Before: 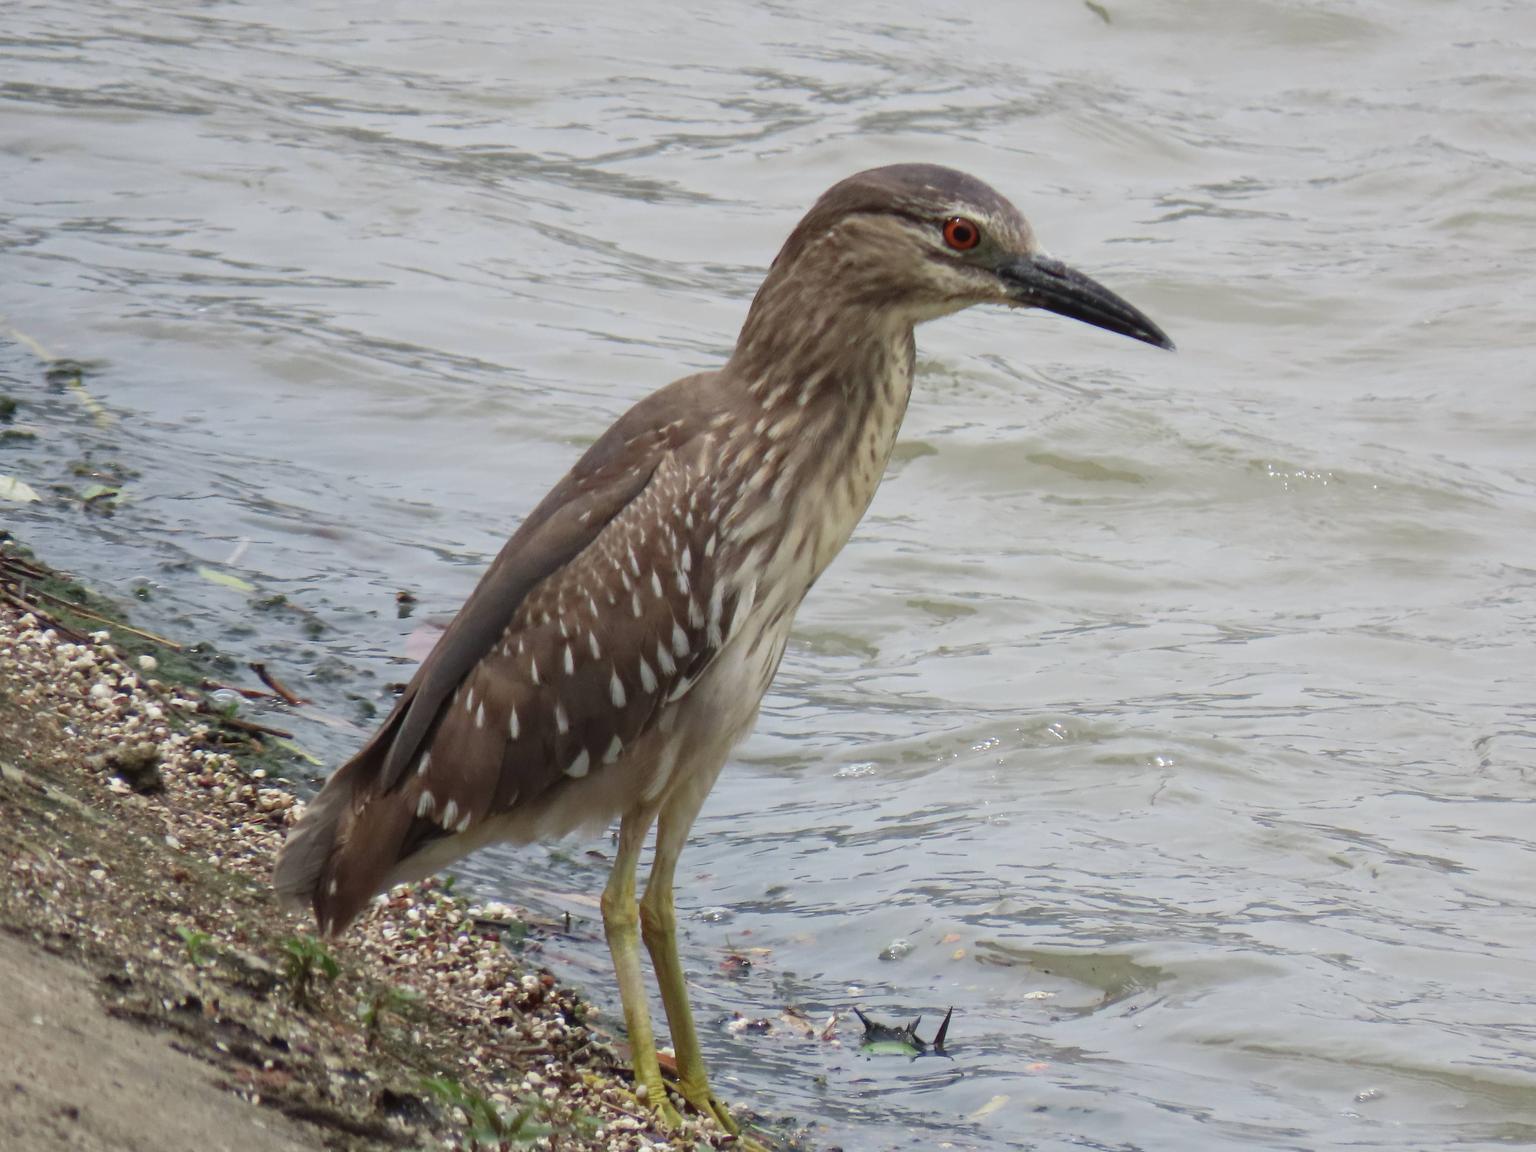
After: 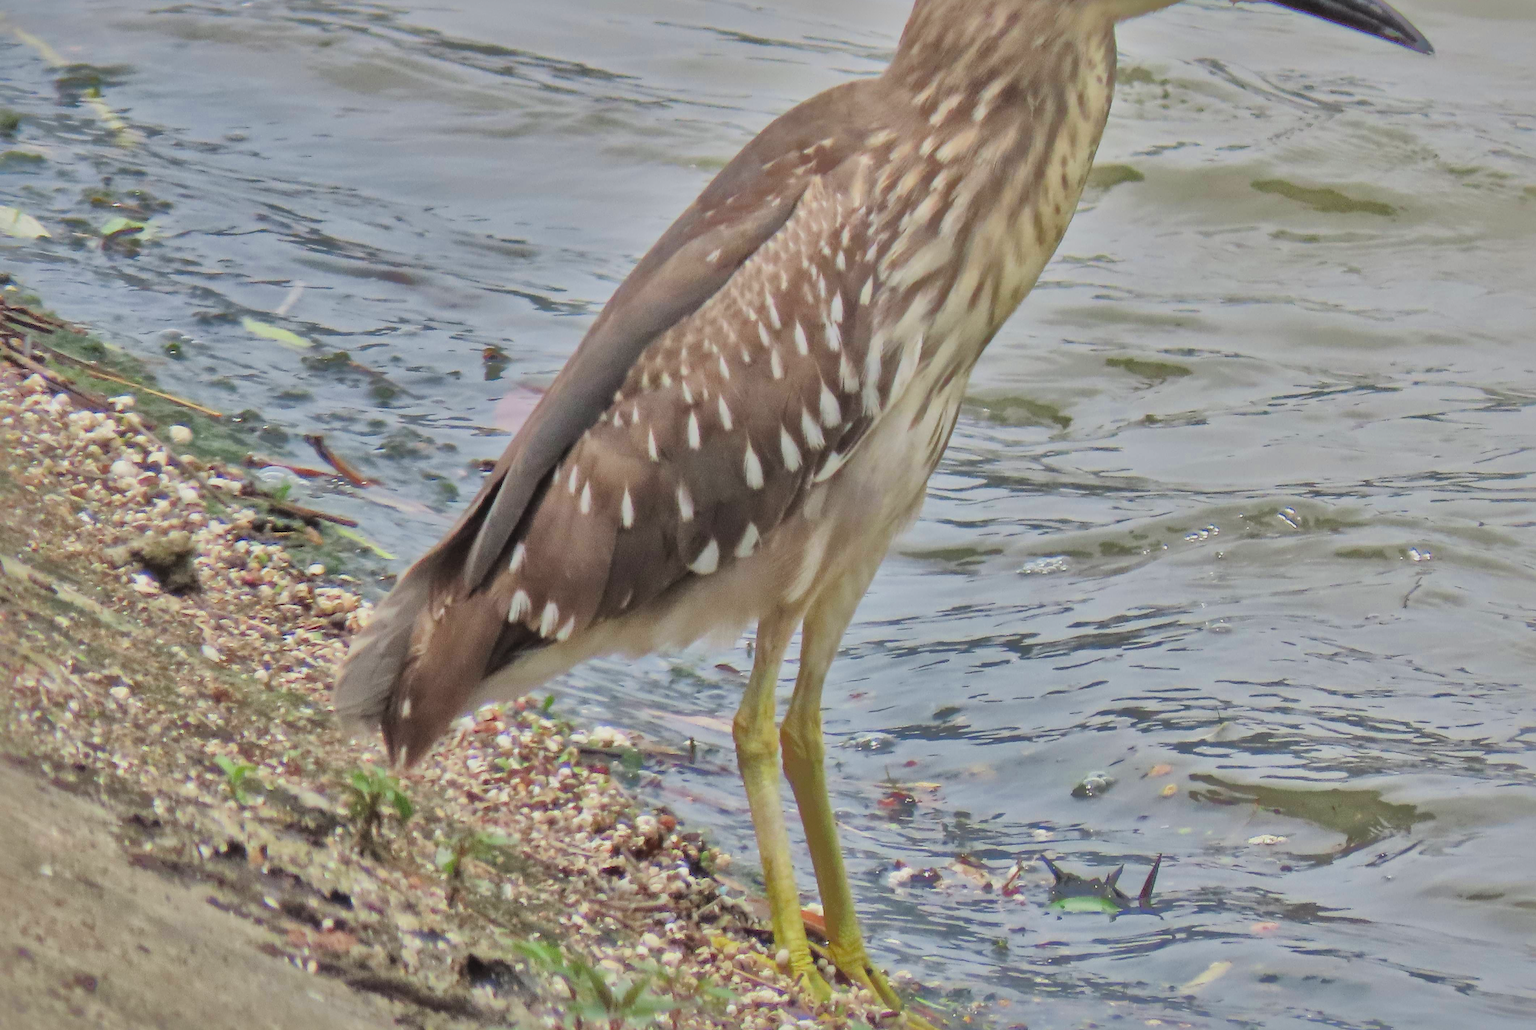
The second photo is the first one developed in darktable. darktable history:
exposure: black level correction 0, exposure 1.281 EV, compensate highlight preservation false
contrast brightness saturation: contrast -0.08, brightness -0.033, saturation -0.108
crop: top 26.635%, right 17.974%
shadows and highlights: shadows 39.05, highlights -75.66
tone equalizer: -8 EV -0.408 EV, -7 EV -0.41 EV, -6 EV -0.36 EV, -5 EV -0.245 EV, -3 EV 0.21 EV, -2 EV 0.316 EV, -1 EV 0.407 EV, +0 EV 0.418 EV
sharpen: radius 1.499, amount 0.393, threshold 1.701
filmic rgb: black relative exposure -7.65 EV, white relative exposure 4.56 EV, hardness 3.61, color science v6 (2022)
